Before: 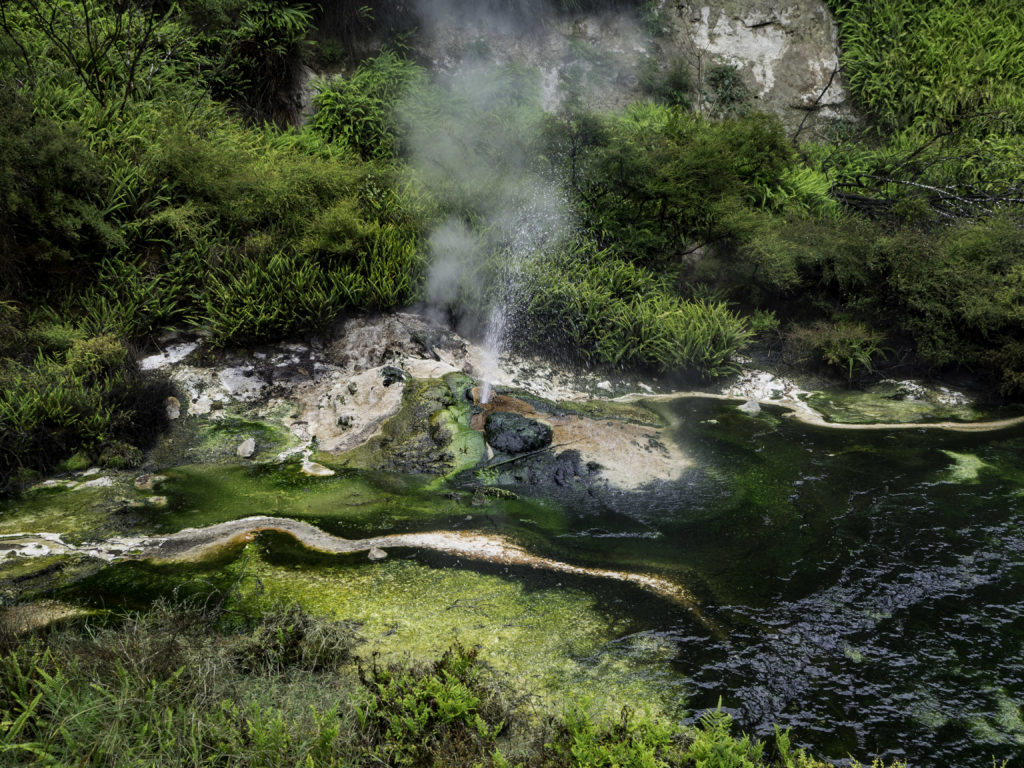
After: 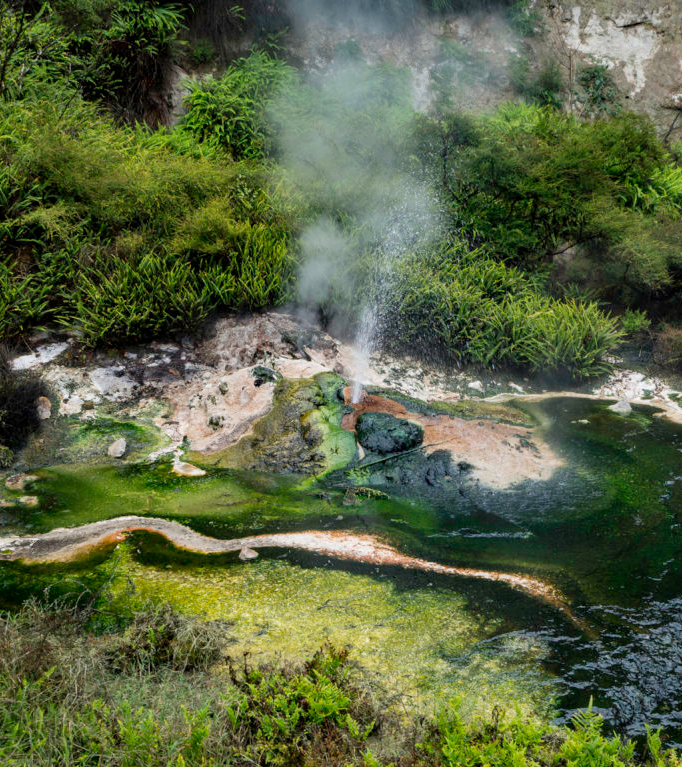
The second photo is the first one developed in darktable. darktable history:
exposure: exposure -0.021 EV, compensate highlight preservation false
crop and rotate: left 12.648%, right 20.685%
